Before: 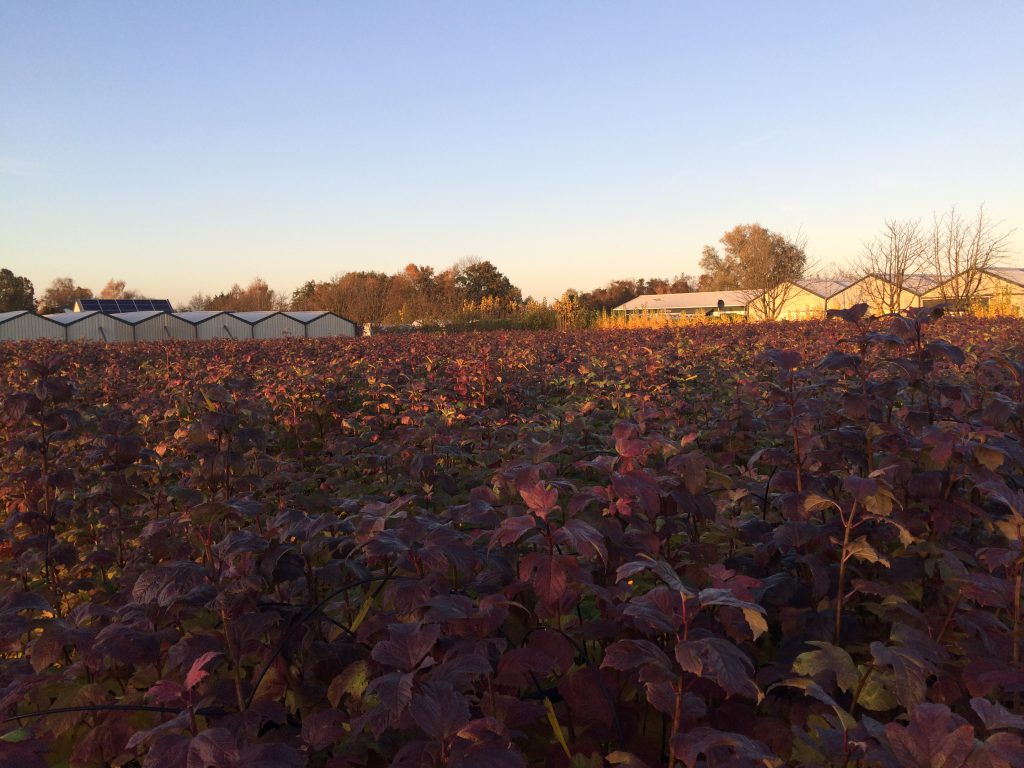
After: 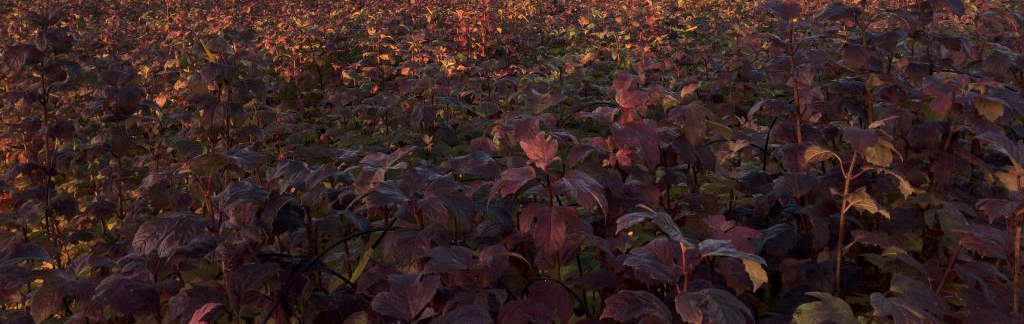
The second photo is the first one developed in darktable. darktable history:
local contrast: on, module defaults
crop: top 45.551%, bottom 12.262%
